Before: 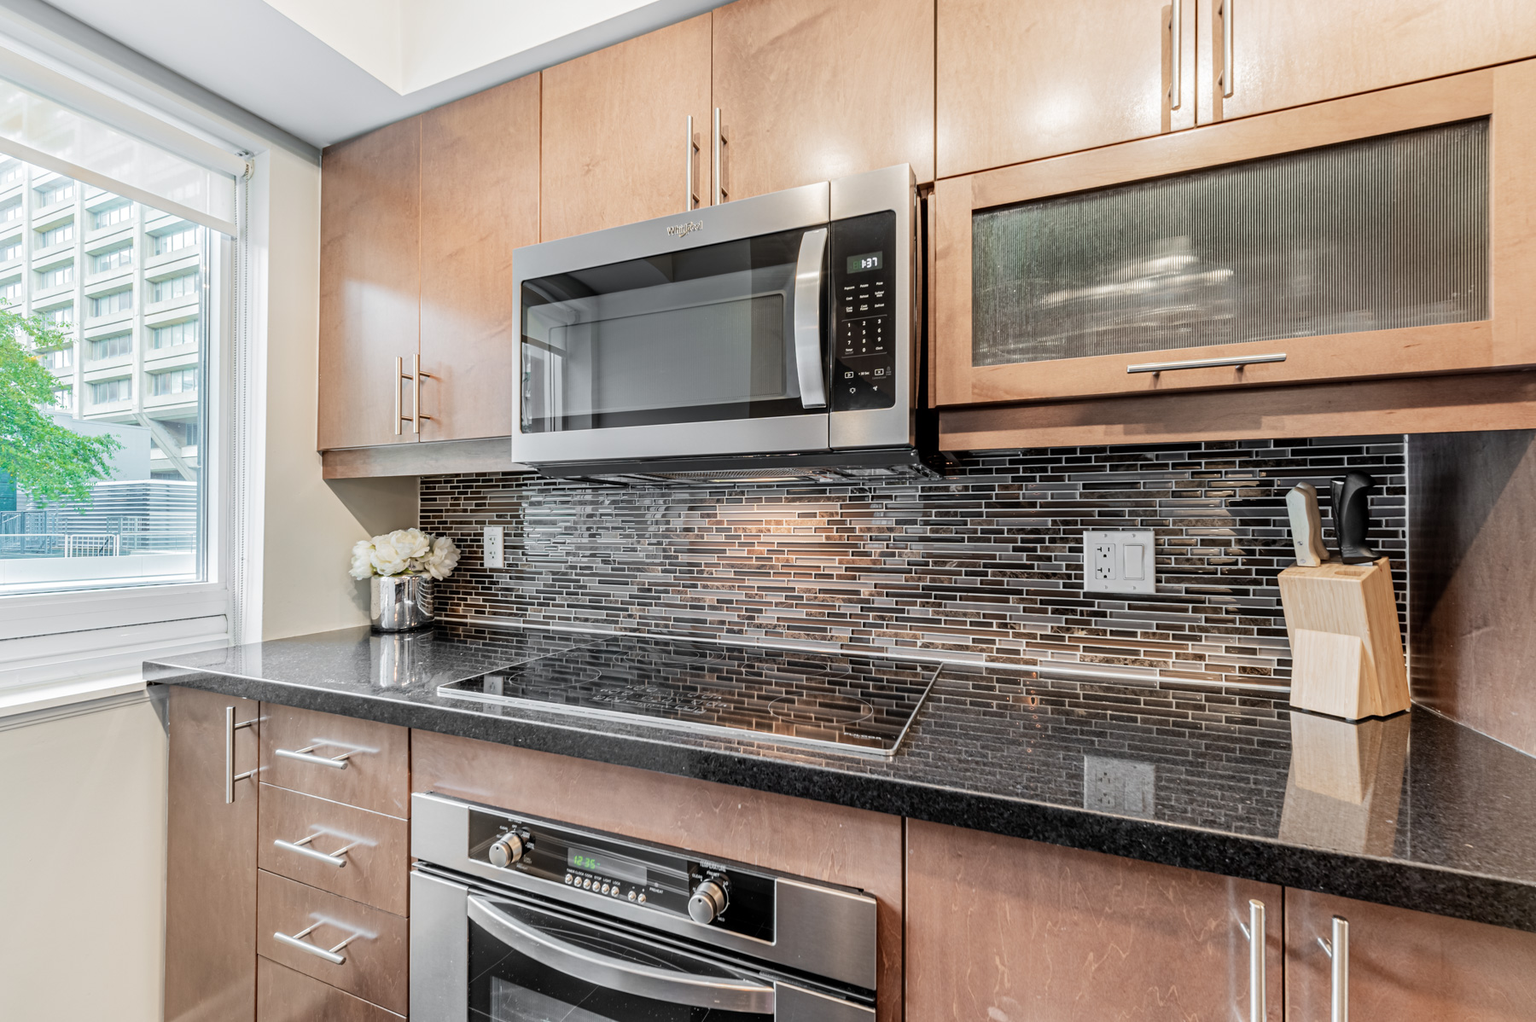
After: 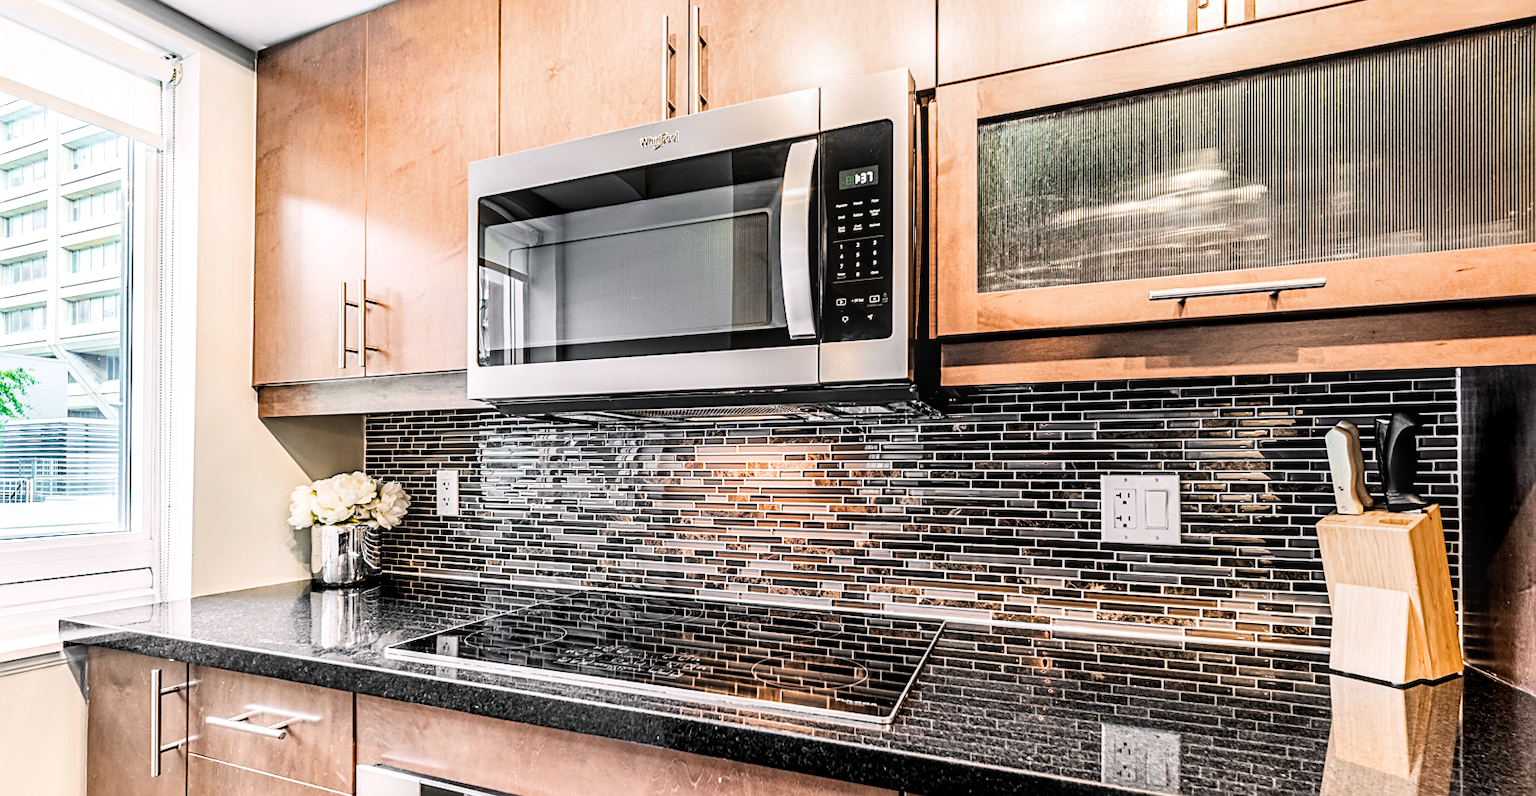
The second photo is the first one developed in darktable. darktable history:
crop: left 5.881%, top 10.07%, right 3.796%, bottom 19.48%
color balance rgb: highlights gain › chroma 0.977%, highlights gain › hue 29.35°, linear chroma grading › global chroma 0.757%, perceptual saturation grading › global saturation 61.218%, perceptual saturation grading › highlights 21.205%, perceptual saturation grading › shadows -49.958%, perceptual brilliance grading › highlights 74.92%, perceptual brilliance grading › shadows -30.129%
sharpen: on, module defaults
filmic rgb: black relative exposure -6.97 EV, white relative exposure 5.6 EV, hardness 2.85
local contrast: detail 130%
shadows and highlights: shadows 37.53, highlights -27.41, soften with gaussian
